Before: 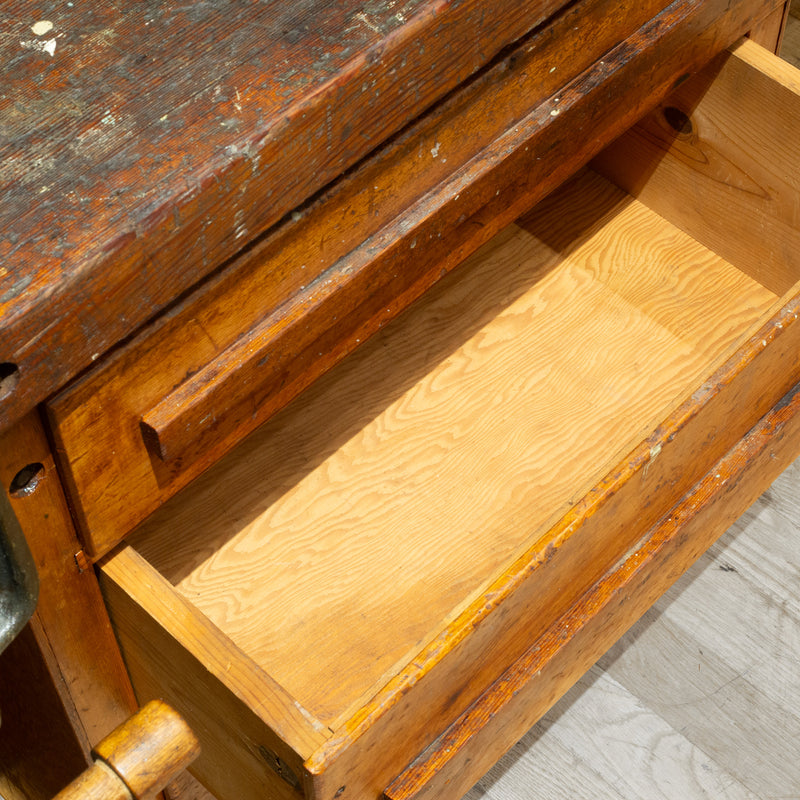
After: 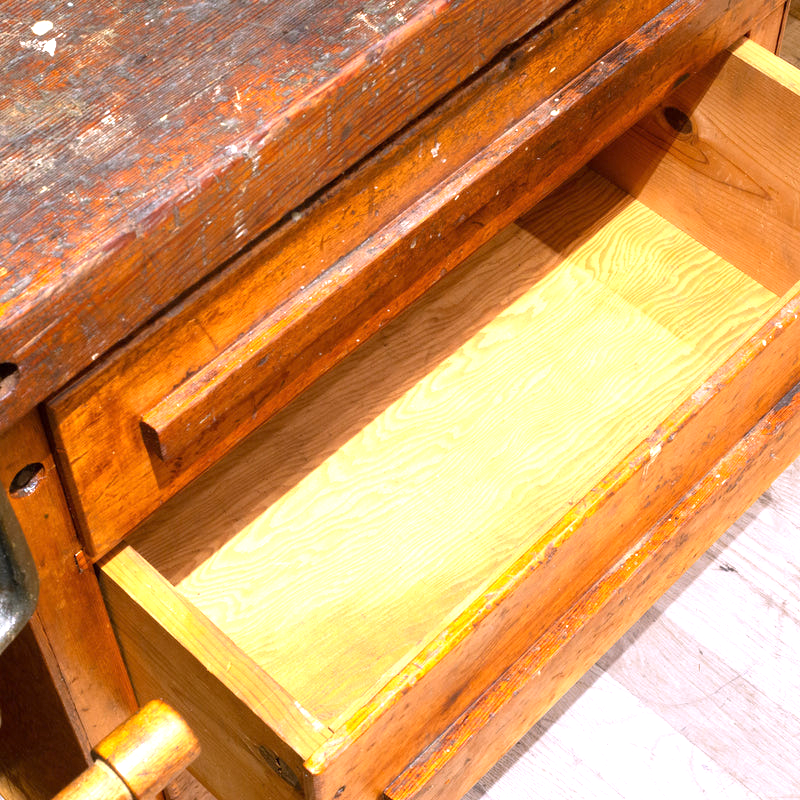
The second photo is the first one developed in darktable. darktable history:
white balance: red 1.066, blue 1.119
exposure: exposure 0.935 EV, compensate highlight preservation false
